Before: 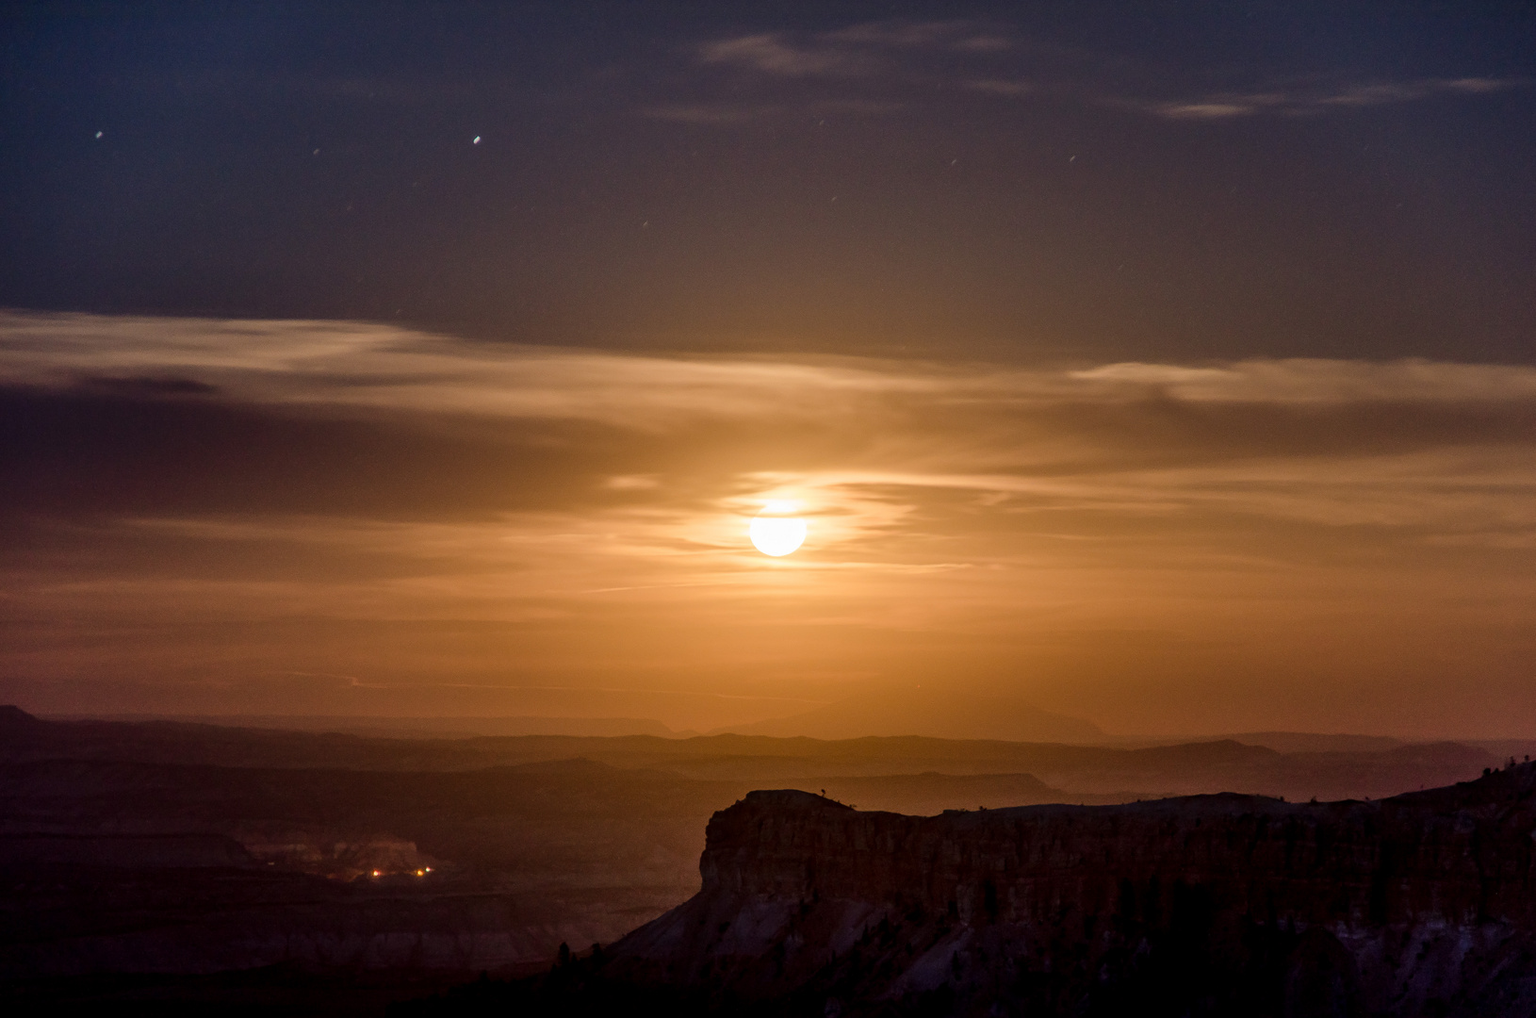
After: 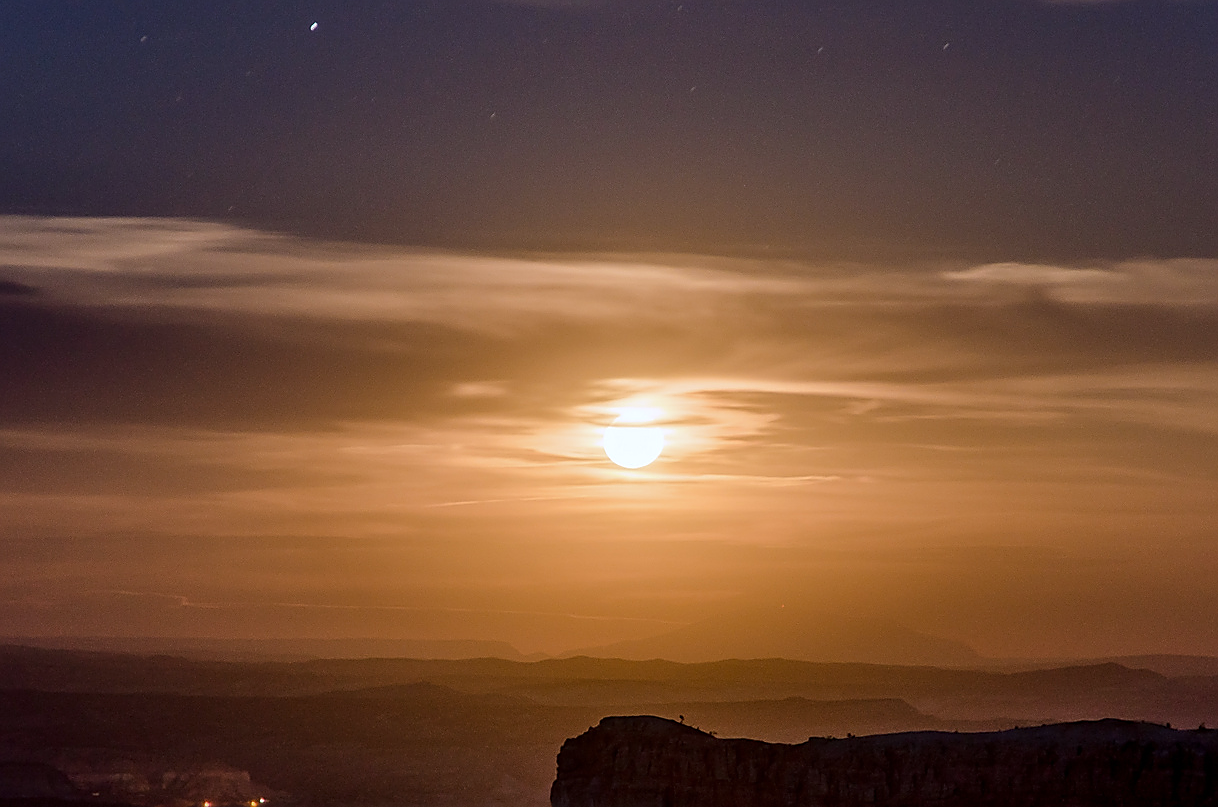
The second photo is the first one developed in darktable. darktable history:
crop and rotate: left 11.831%, top 11.346%, right 13.429%, bottom 13.899%
white balance: red 0.967, blue 1.119, emerald 0.756
sharpen: radius 1.4, amount 1.25, threshold 0.7
